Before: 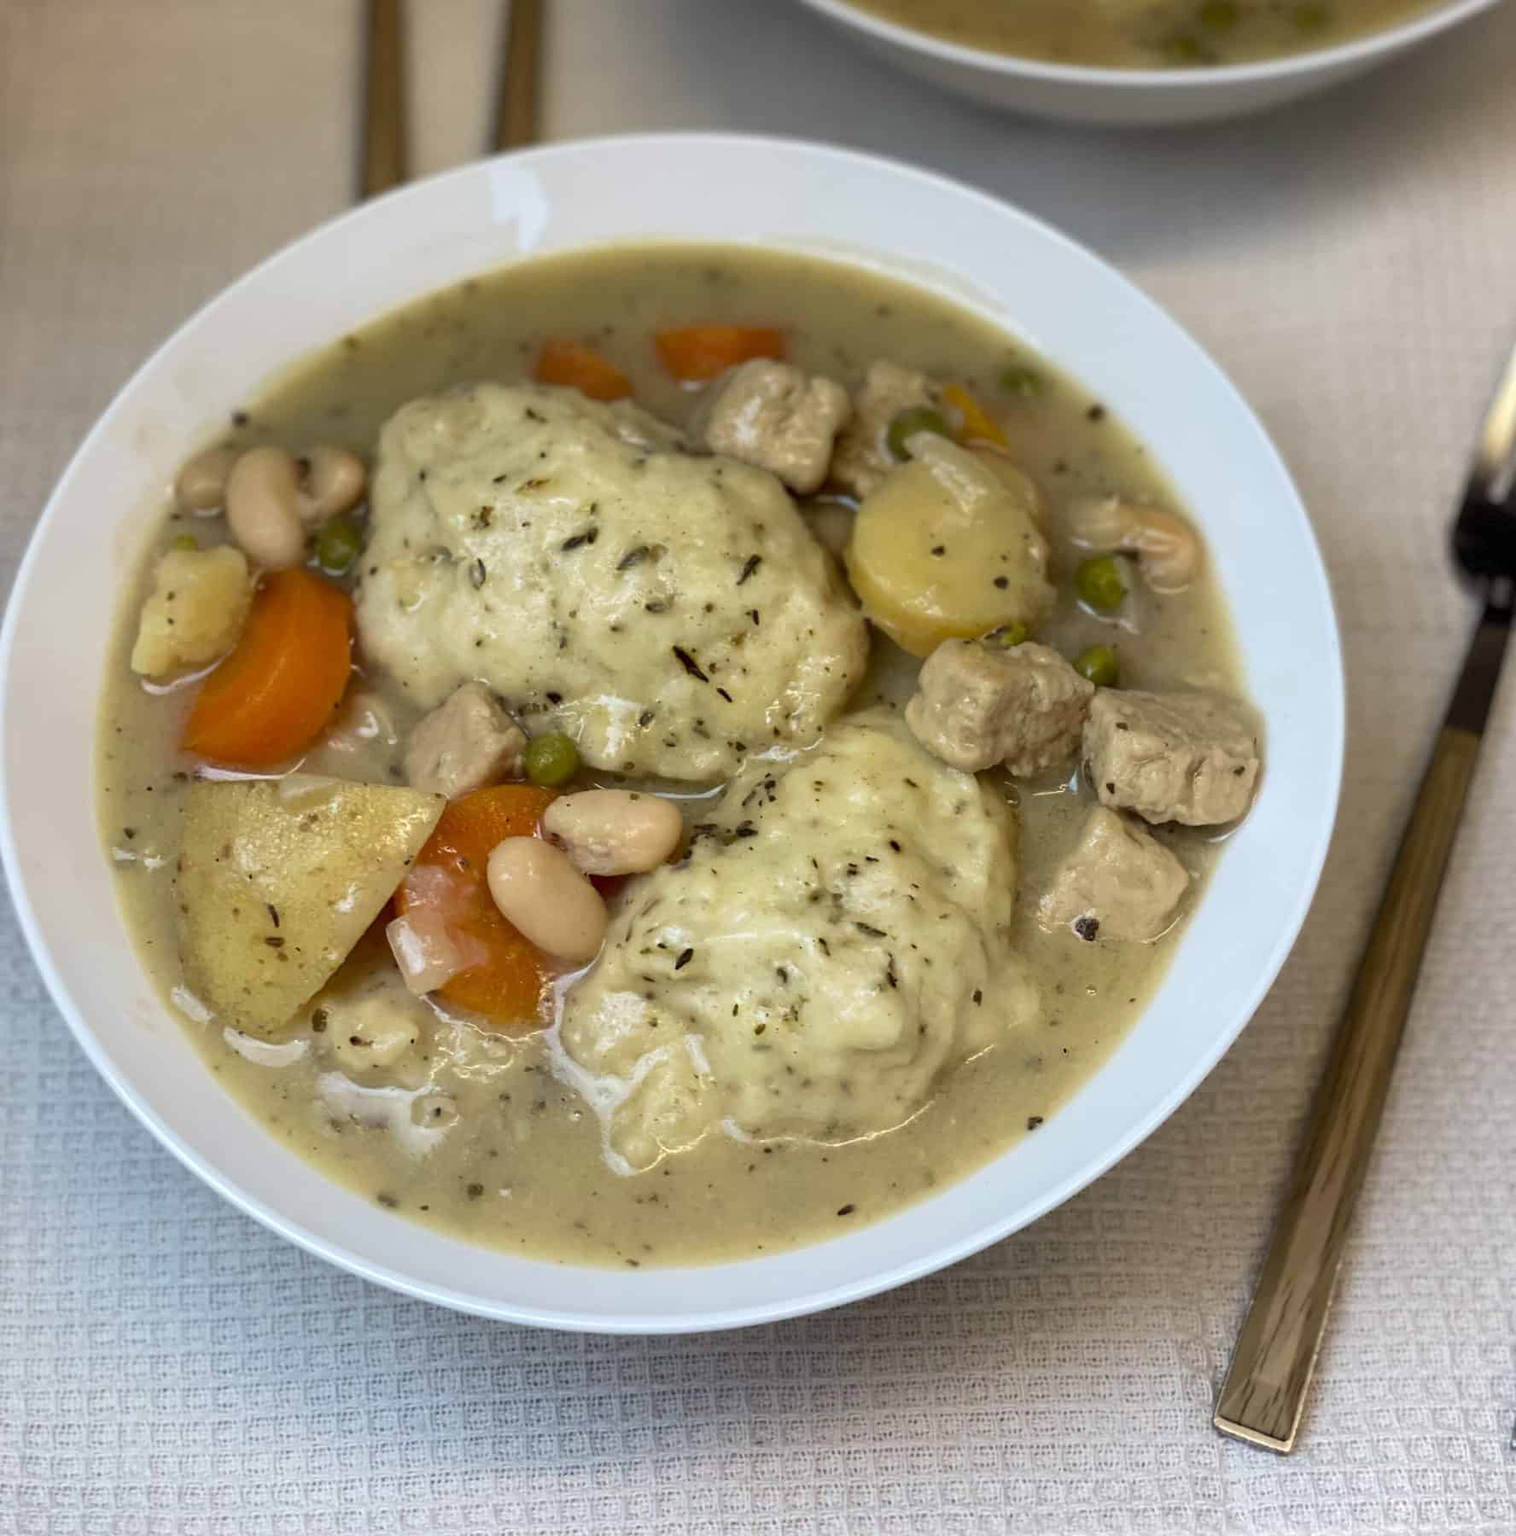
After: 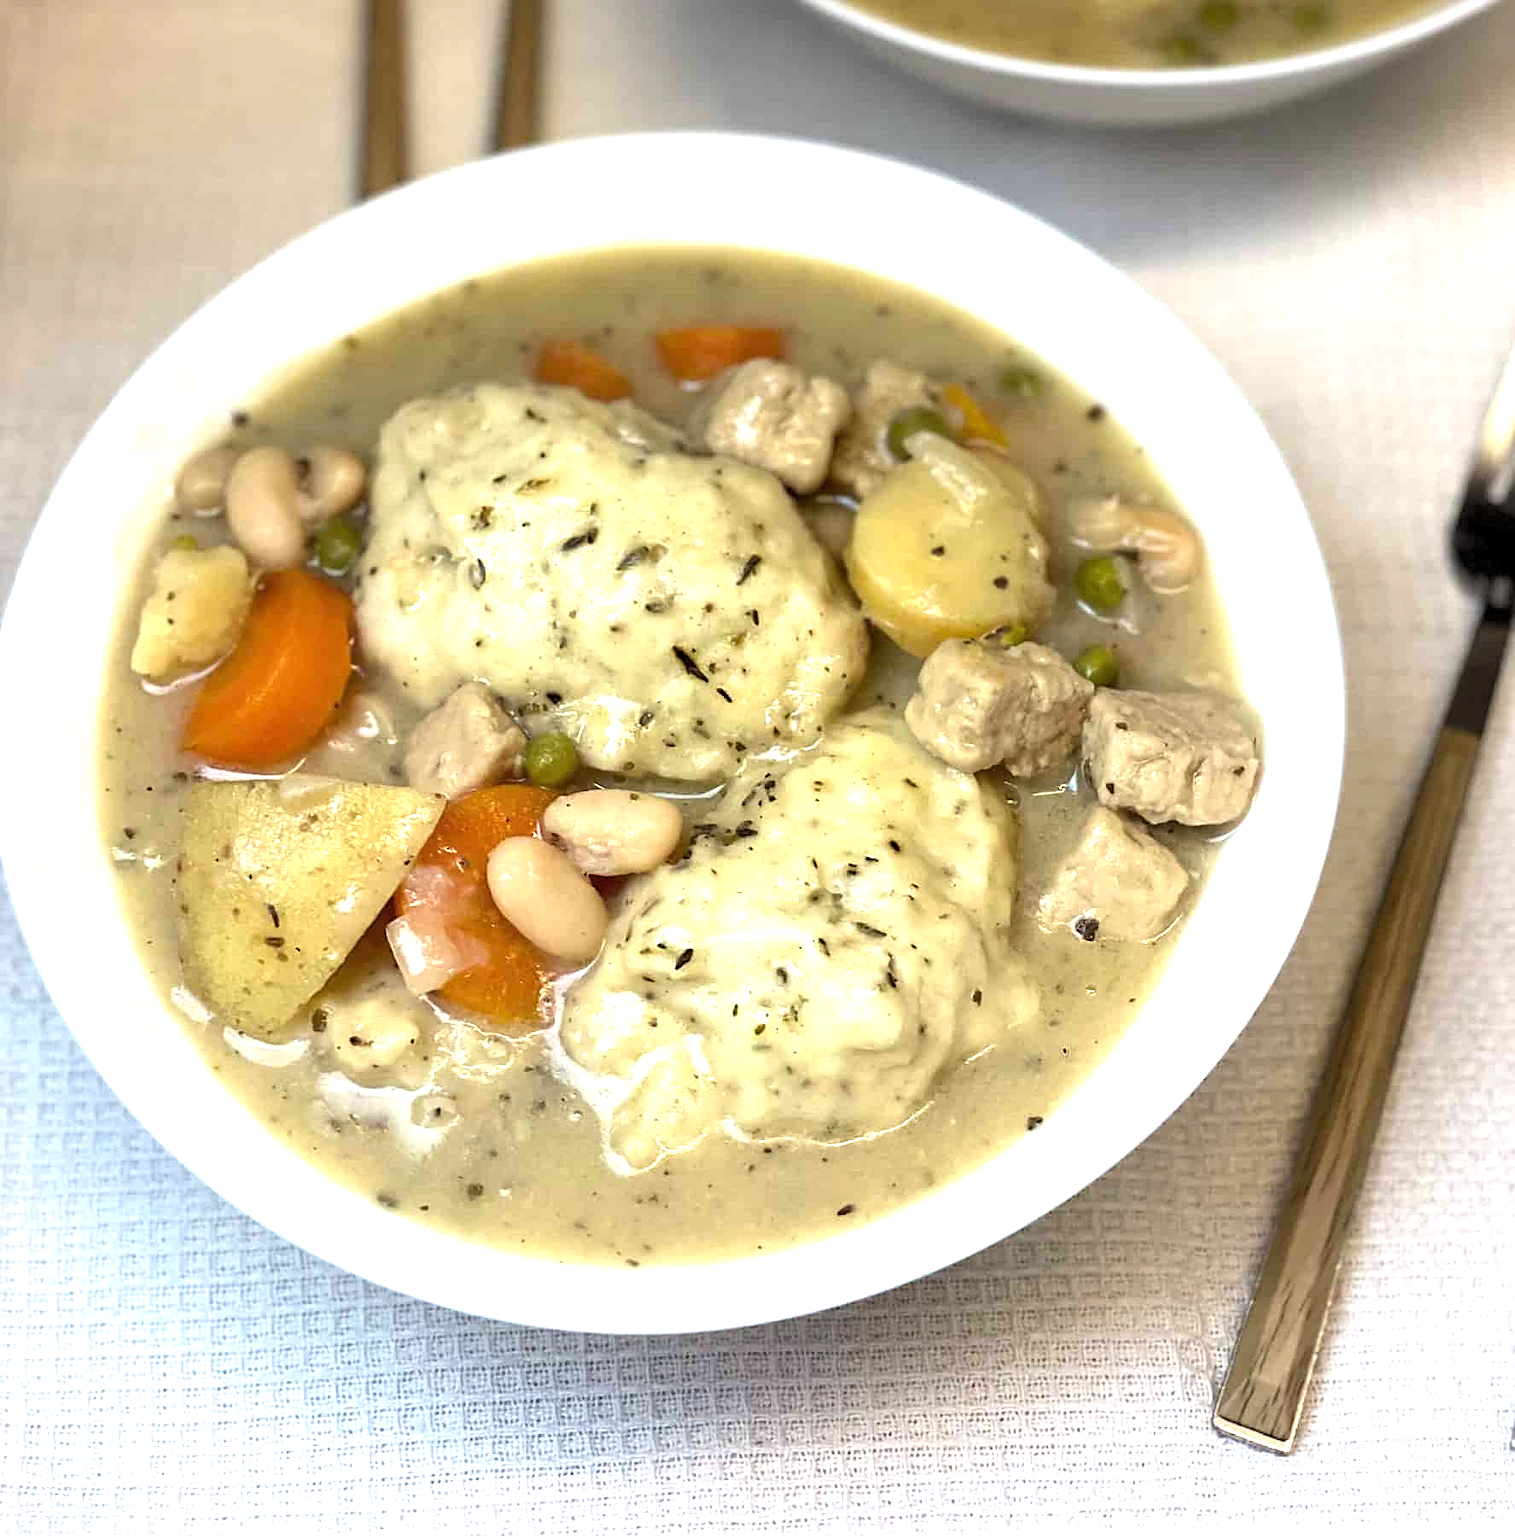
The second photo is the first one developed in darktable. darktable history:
exposure: black level correction 0, exposure 1 EV, compensate highlight preservation false
levels: levels [0.026, 0.507, 0.987]
sharpen: on, module defaults
